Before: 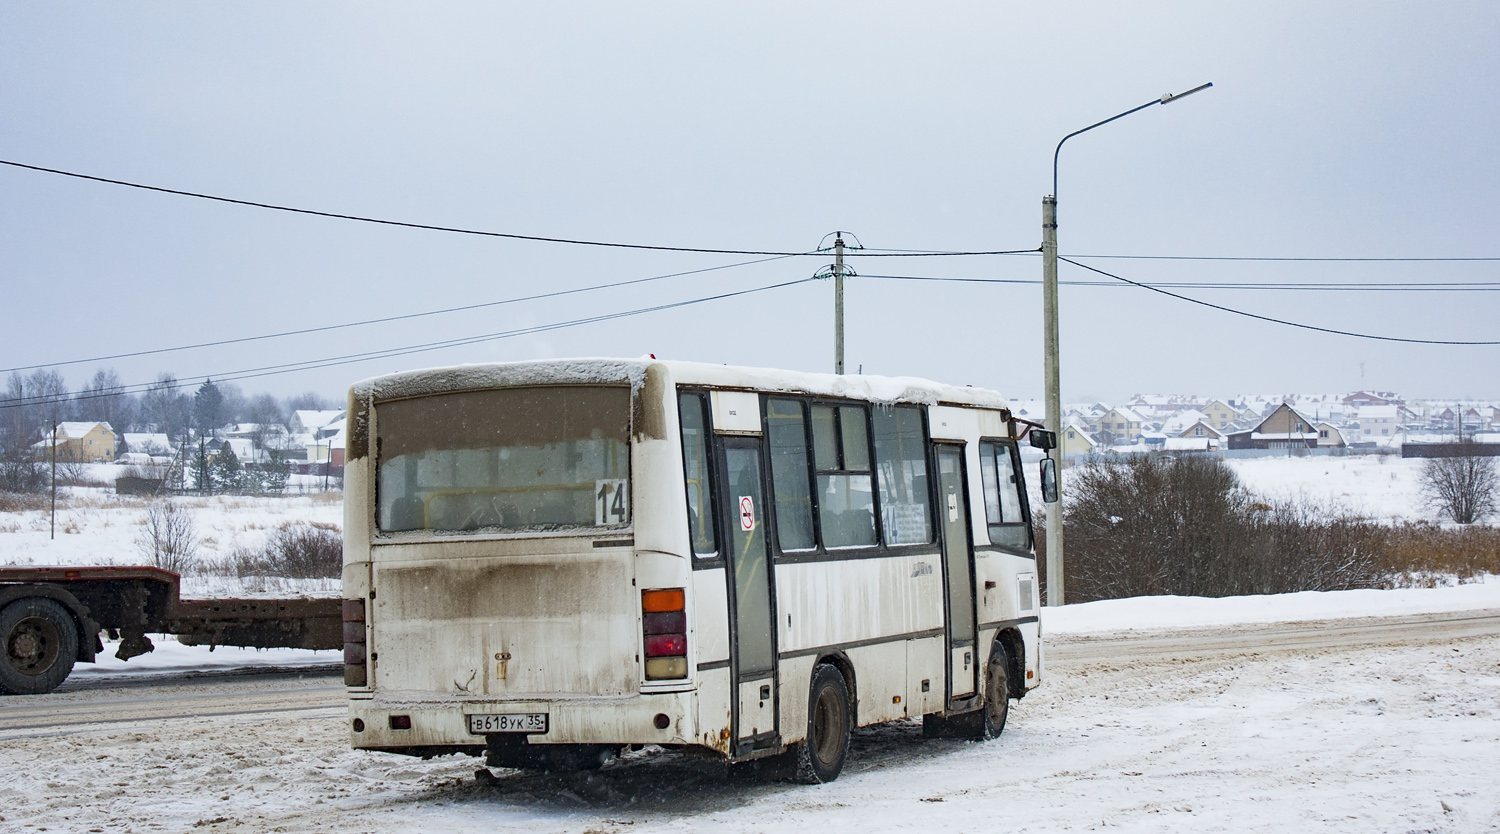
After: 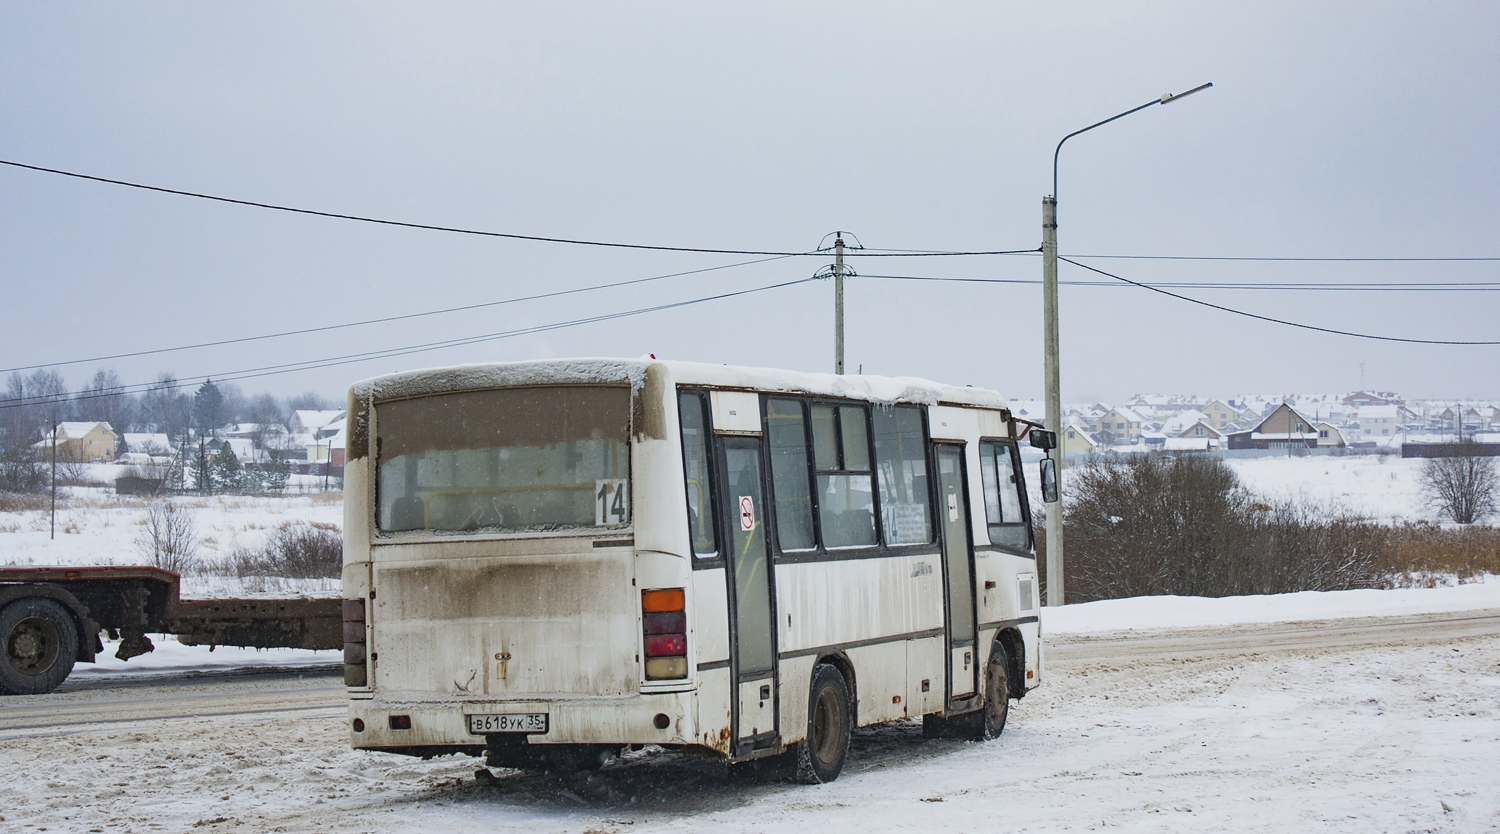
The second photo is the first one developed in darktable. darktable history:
contrast brightness saturation: contrast -0.102, saturation -0.1
